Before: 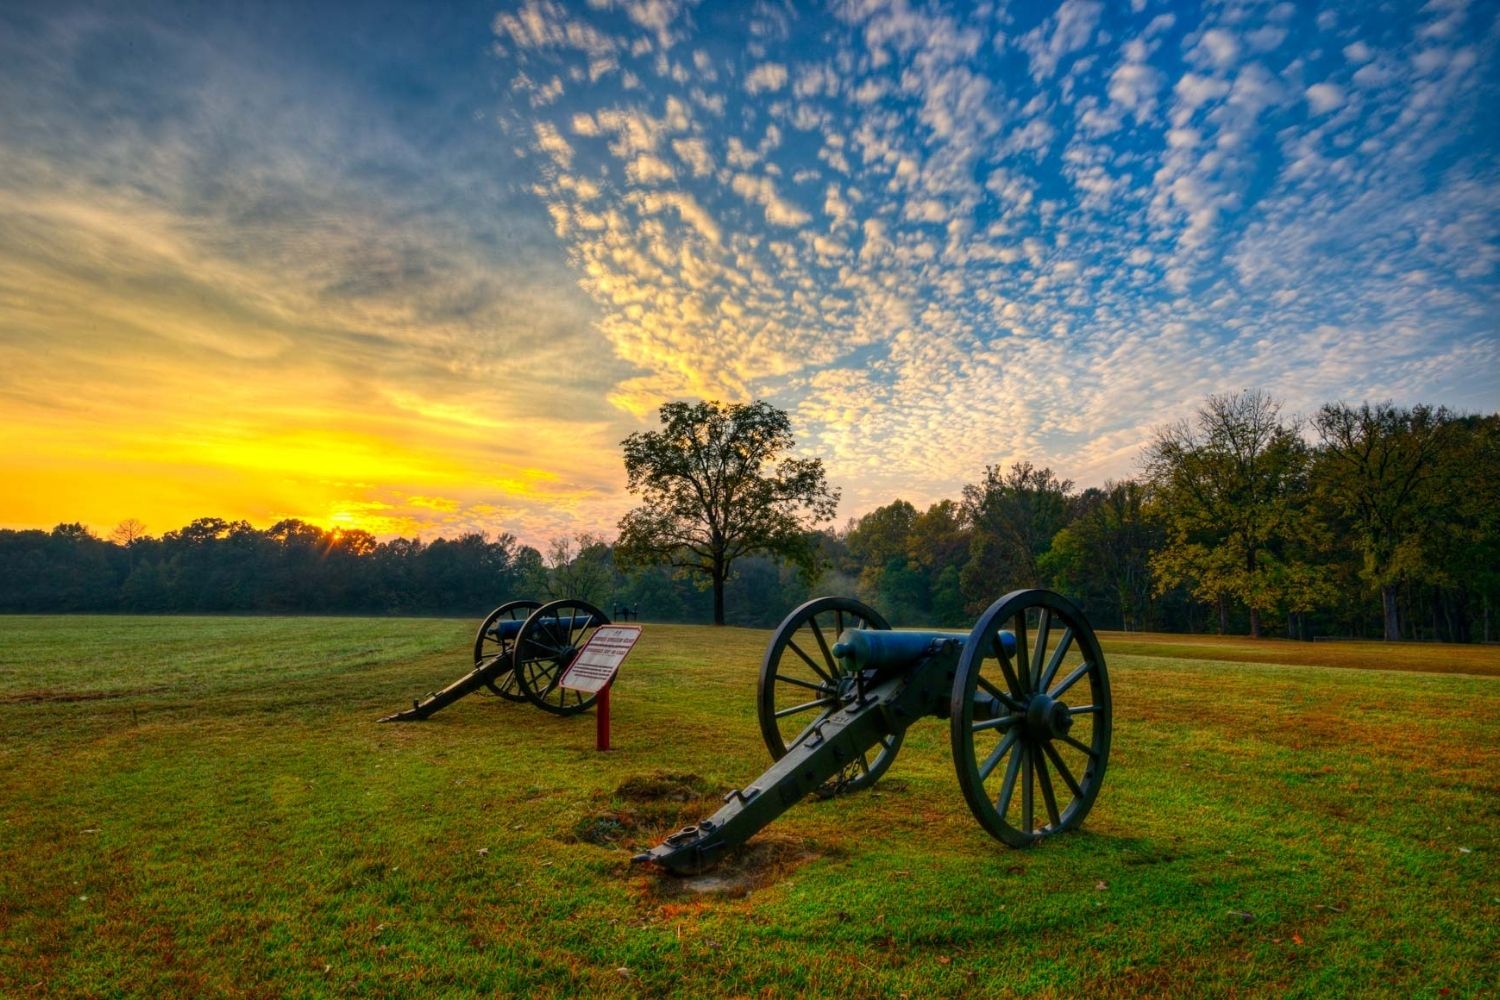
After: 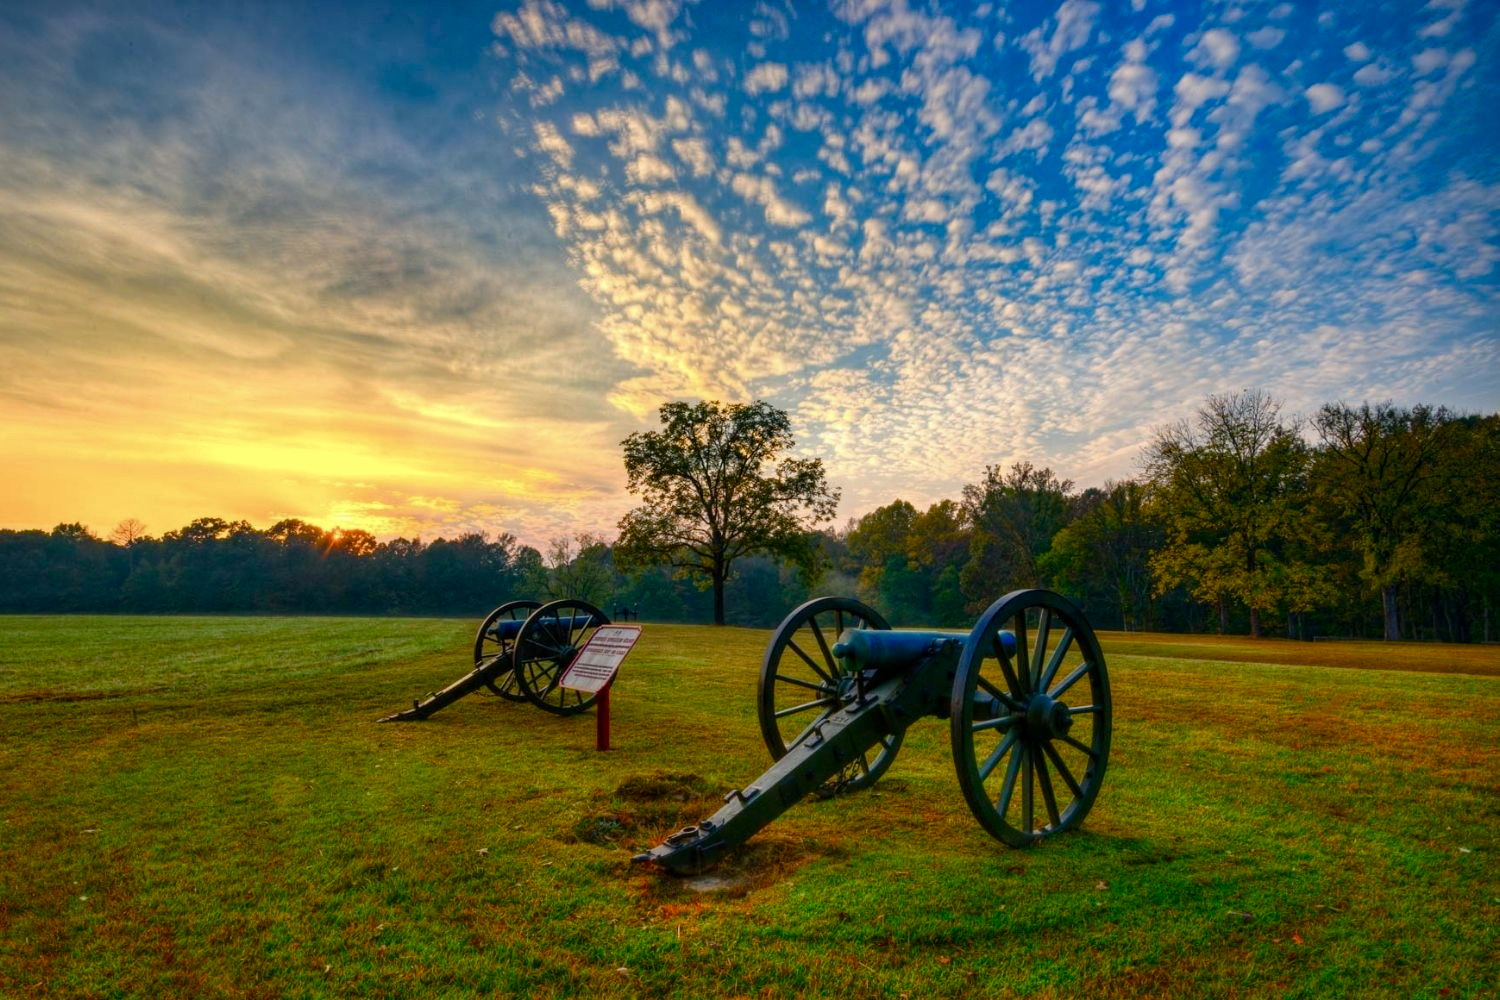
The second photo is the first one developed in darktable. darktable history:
color balance rgb: perceptual saturation grading › global saturation 25.369%, perceptual saturation grading › highlights -50.244%, perceptual saturation grading › shadows 30.895%, global vibrance 2.952%
